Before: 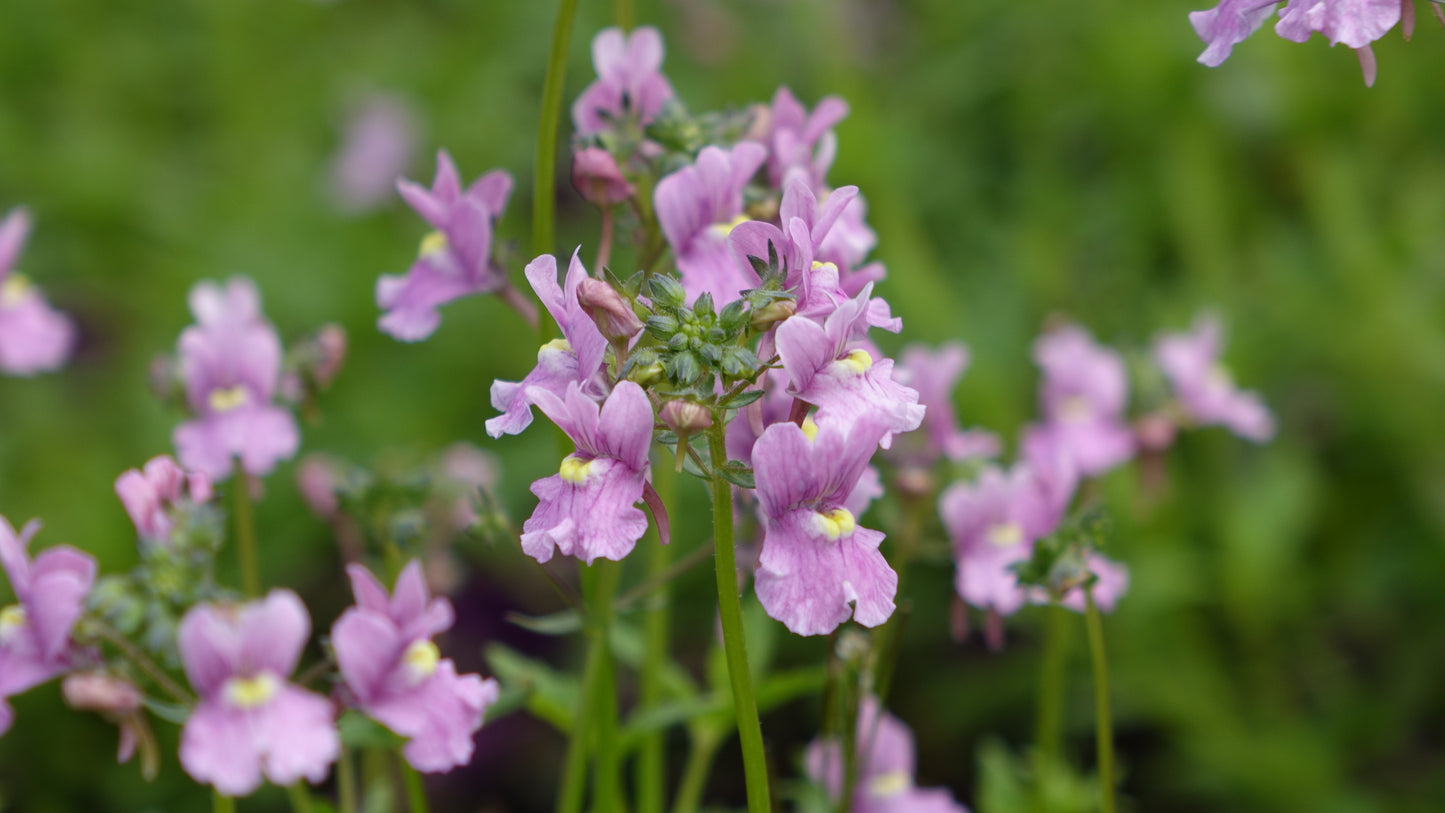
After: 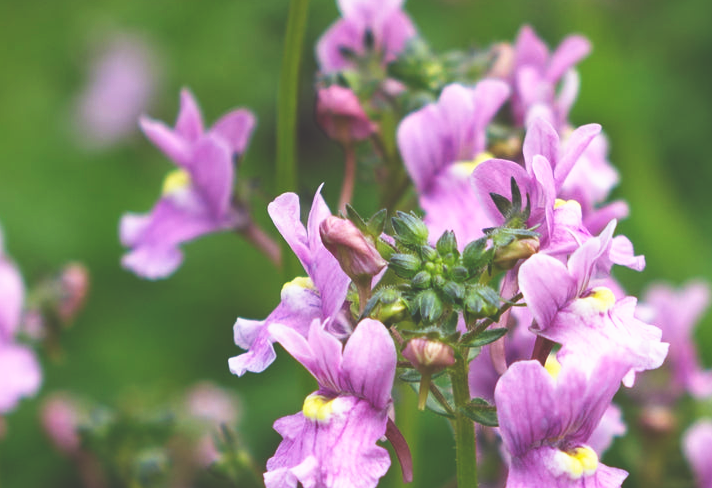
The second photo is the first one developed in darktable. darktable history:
crop: left 17.835%, top 7.675%, right 32.881%, bottom 32.213%
base curve: curves: ch0 [(0, 0.036) (0.007, 0.037) (0.604, 0.887) (1, 1)], preserve colors none
